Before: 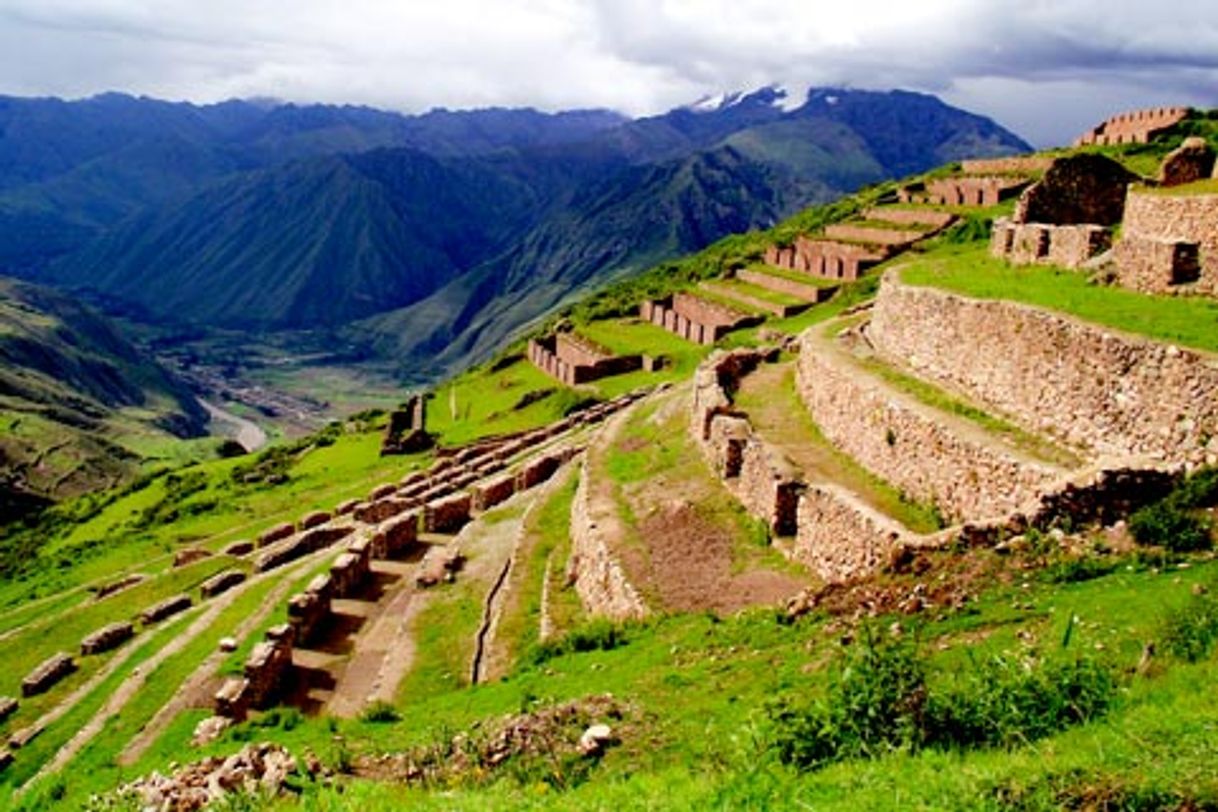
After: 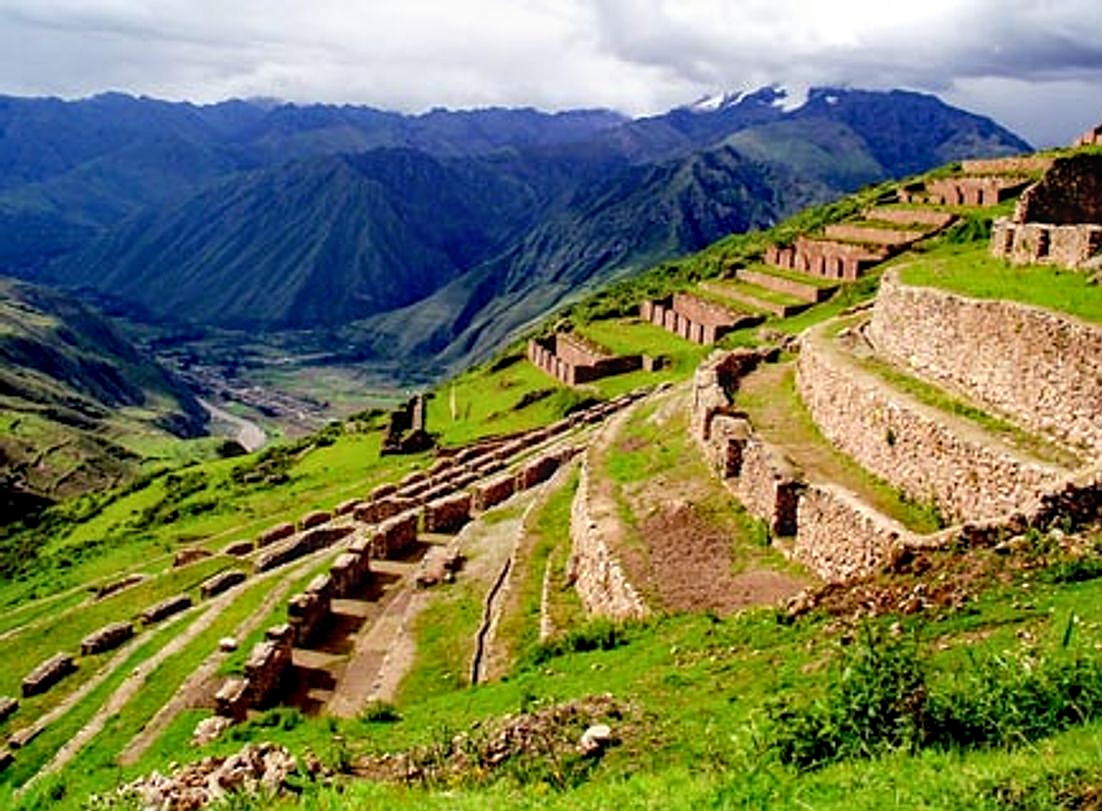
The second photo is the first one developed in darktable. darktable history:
crop: right 9.522%, bottom 0.044%
sharpen: on, module defaults
local contrast: on, module defaults
